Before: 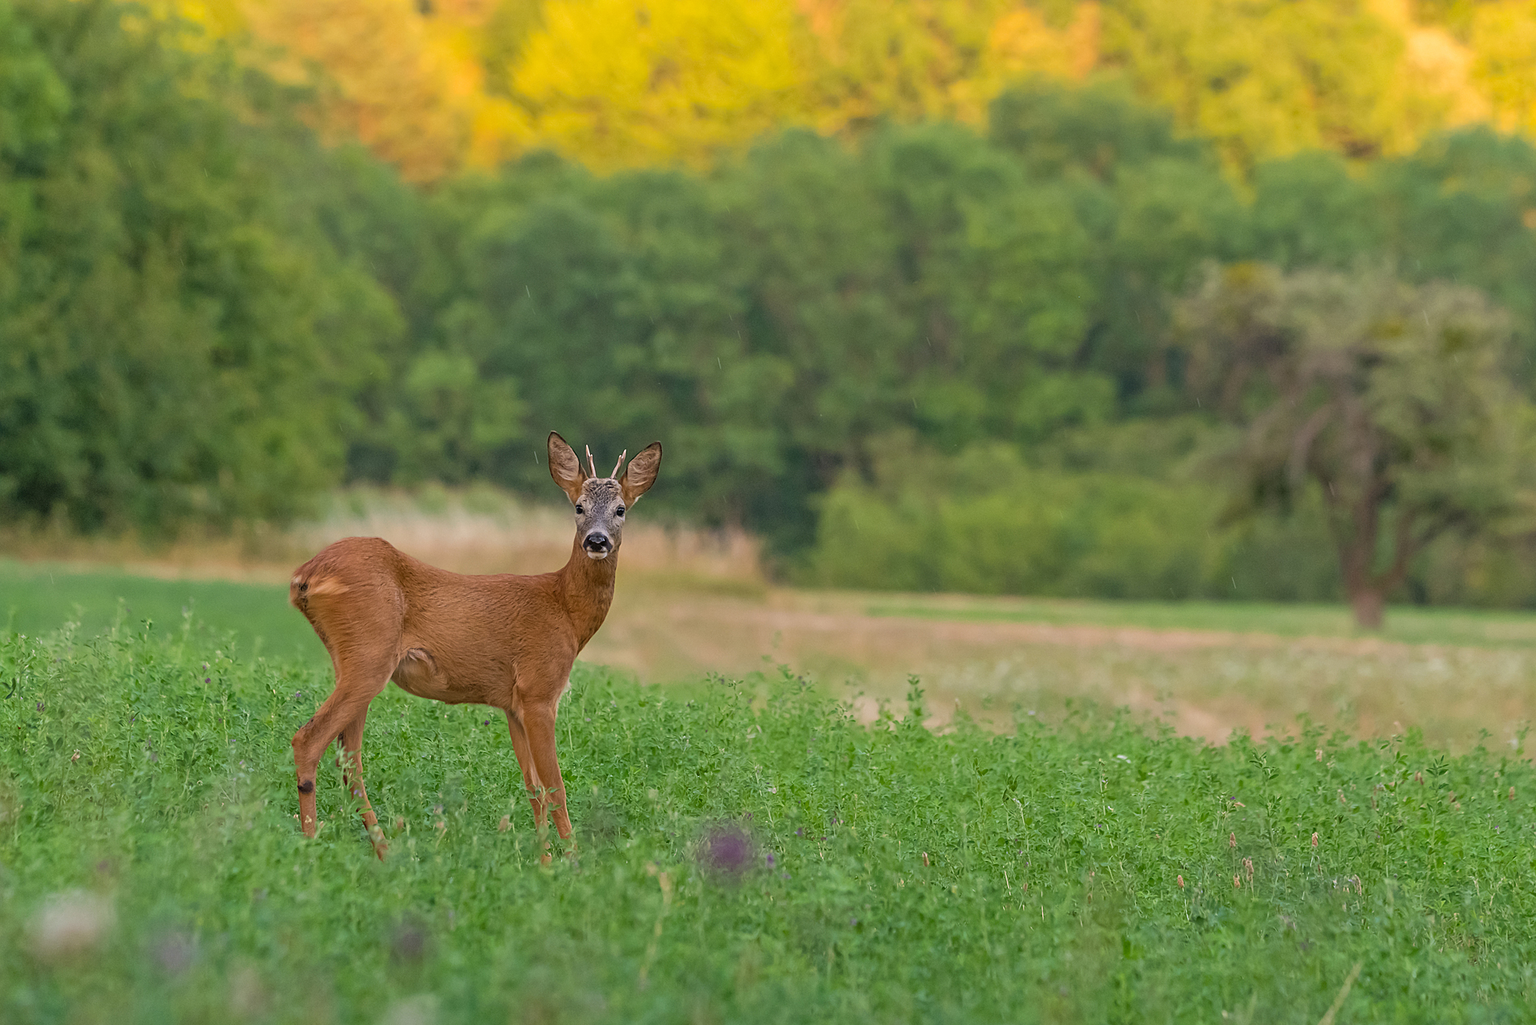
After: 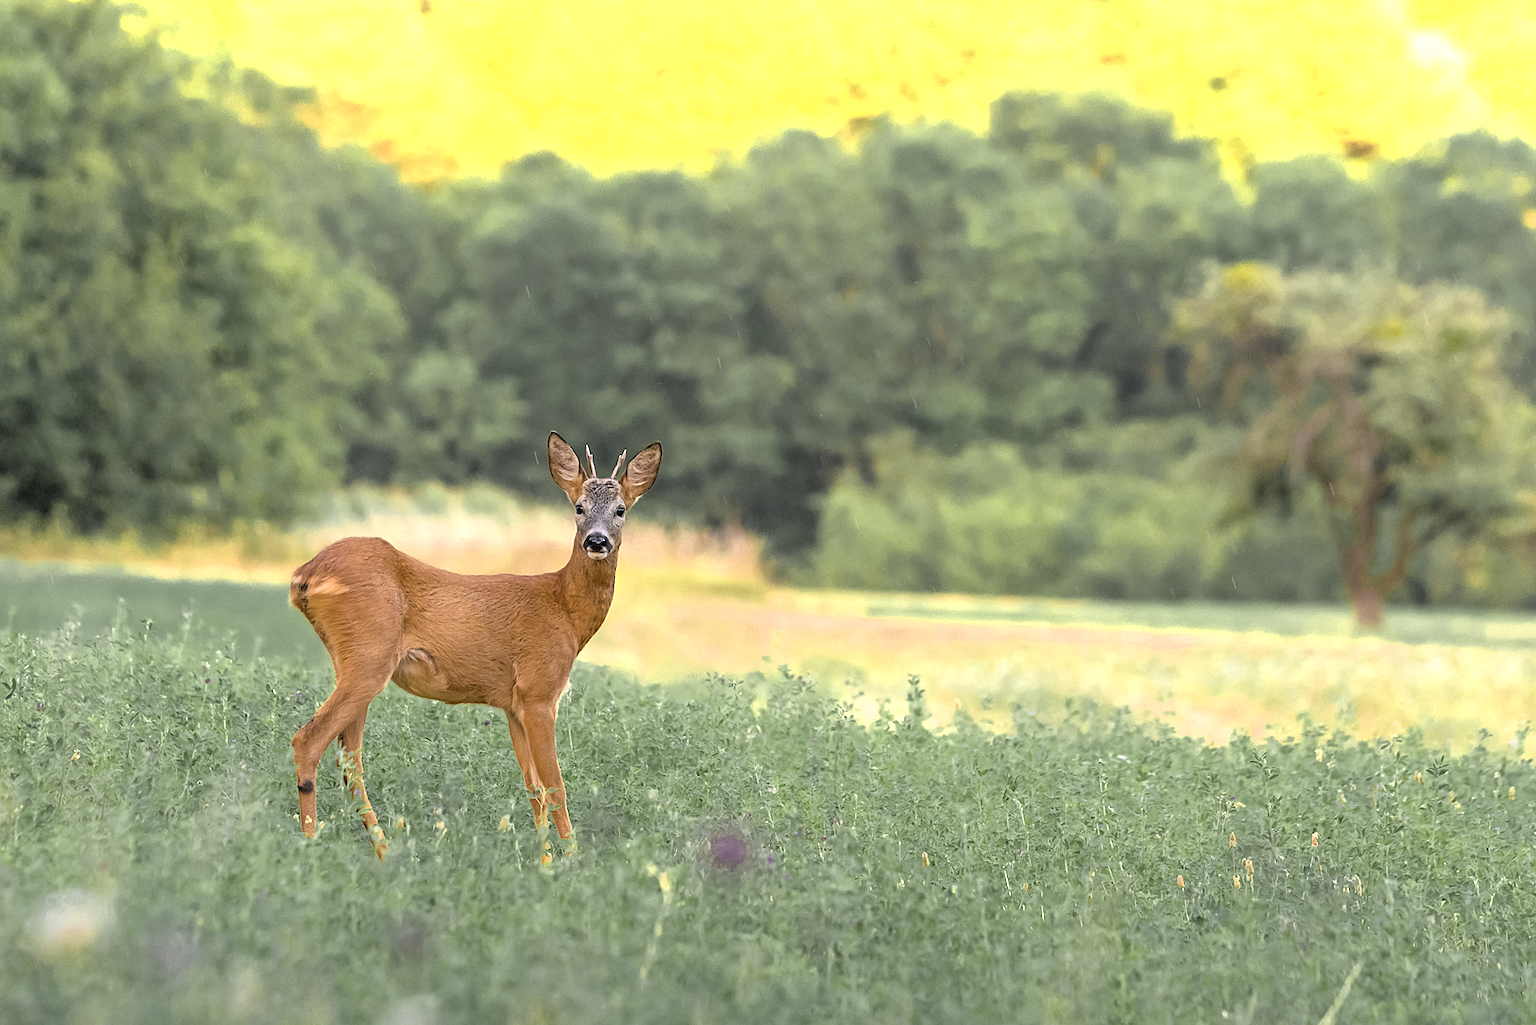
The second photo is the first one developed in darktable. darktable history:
color zones: curves: ch0 [(0.004, 0.306) (0.107, 0.448) (0.252, 0.656) (0.41, 0.398) (0.595, 0.515) (0.768, 0.628)]; ch1 [(0.07, 0.323) (0.151, 0.452) (0.252, 0.608) (0.346, 0.221) (0.463, 0.189) (0.61, 0.368) (0.735, 0.395) (0.921, 0.412)]; ch2 [(0, 0.476) (0.132, 0.512) (0.243, 0.512) (0.397, 0.48) (0.522, 0.376) (0.634, 0.536) (0.761, 0.46)]
tone equalizer: -8 EV -0.731 EV, -7 EV -0.702 EV, -6 EV -0.619 EV, -5 EV -0.375 EV, -3 EV 0.378 EV, -2 EV 0.6 EV, -1 EV 0.69 EV, +0 EV 0.748 EV
